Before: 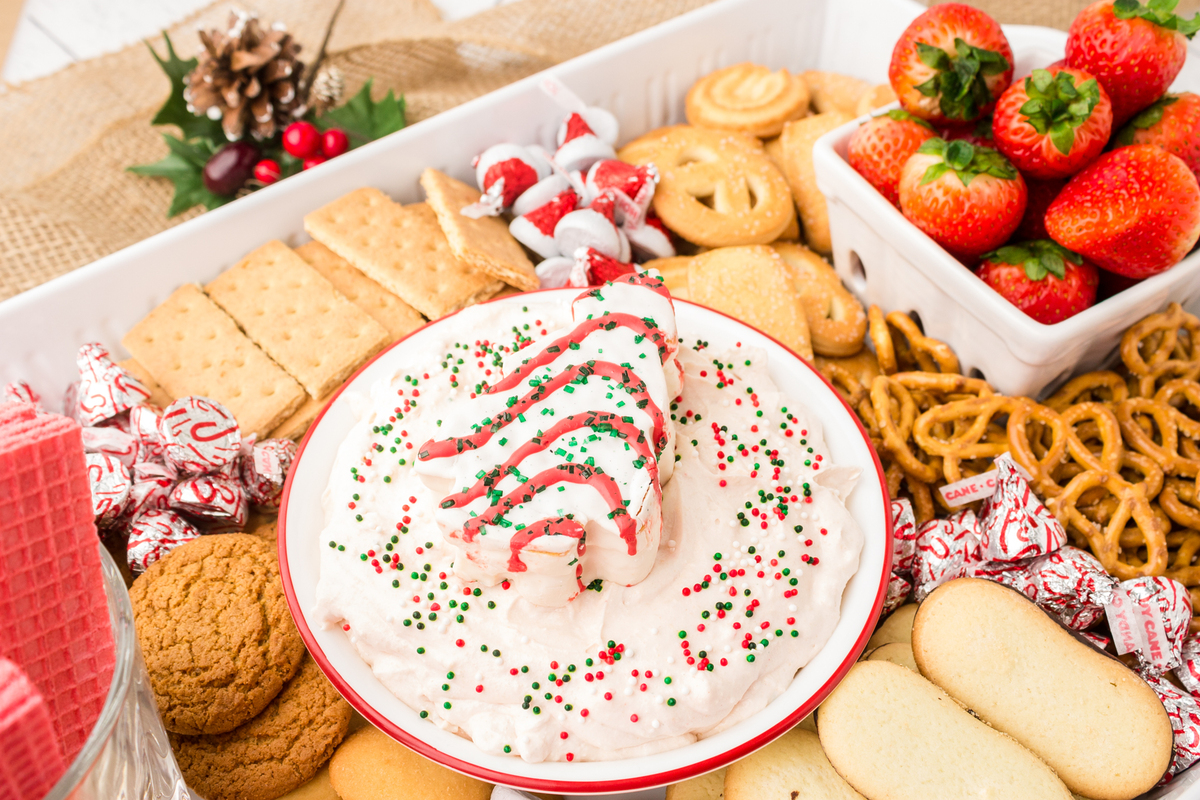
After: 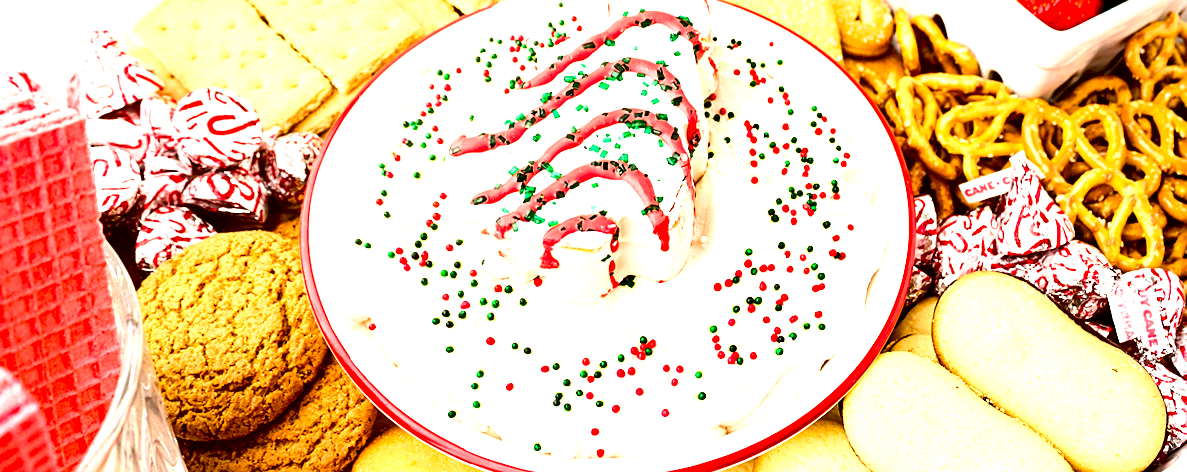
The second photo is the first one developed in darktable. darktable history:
sharpen: on, module defaults
rotate and perspective: rotation 0.679°, lens shift (horizontal) 0.136, crop left 0.009, crop right 0.991, crop top 0.078, crop bottom 0.95
crop and rotate: top 36.435%
contrast brightness saturation: brightness 0.15
tone equalizer: -8 EV -1.08 EV, -7 EV -1.01 EV, -6 EV -0.867 EV, -5 EV -0.578 EV, -3 EV 0.578 EV, -2 EV 0.867 EV, -1 EV 1.01 EV, +0 EV 1.08 EV, edges refinement/feathering 500, mask exposure compensation -1.57 EV, preserve details no
exposure: black level correction 0.031, exposure 0.304 EV, compensate highlight preservation false
haze removal: compatibility mode true, adaptive false
shadows and highlights: shadows 37.27, highlights -28.18, soften with gaussian
